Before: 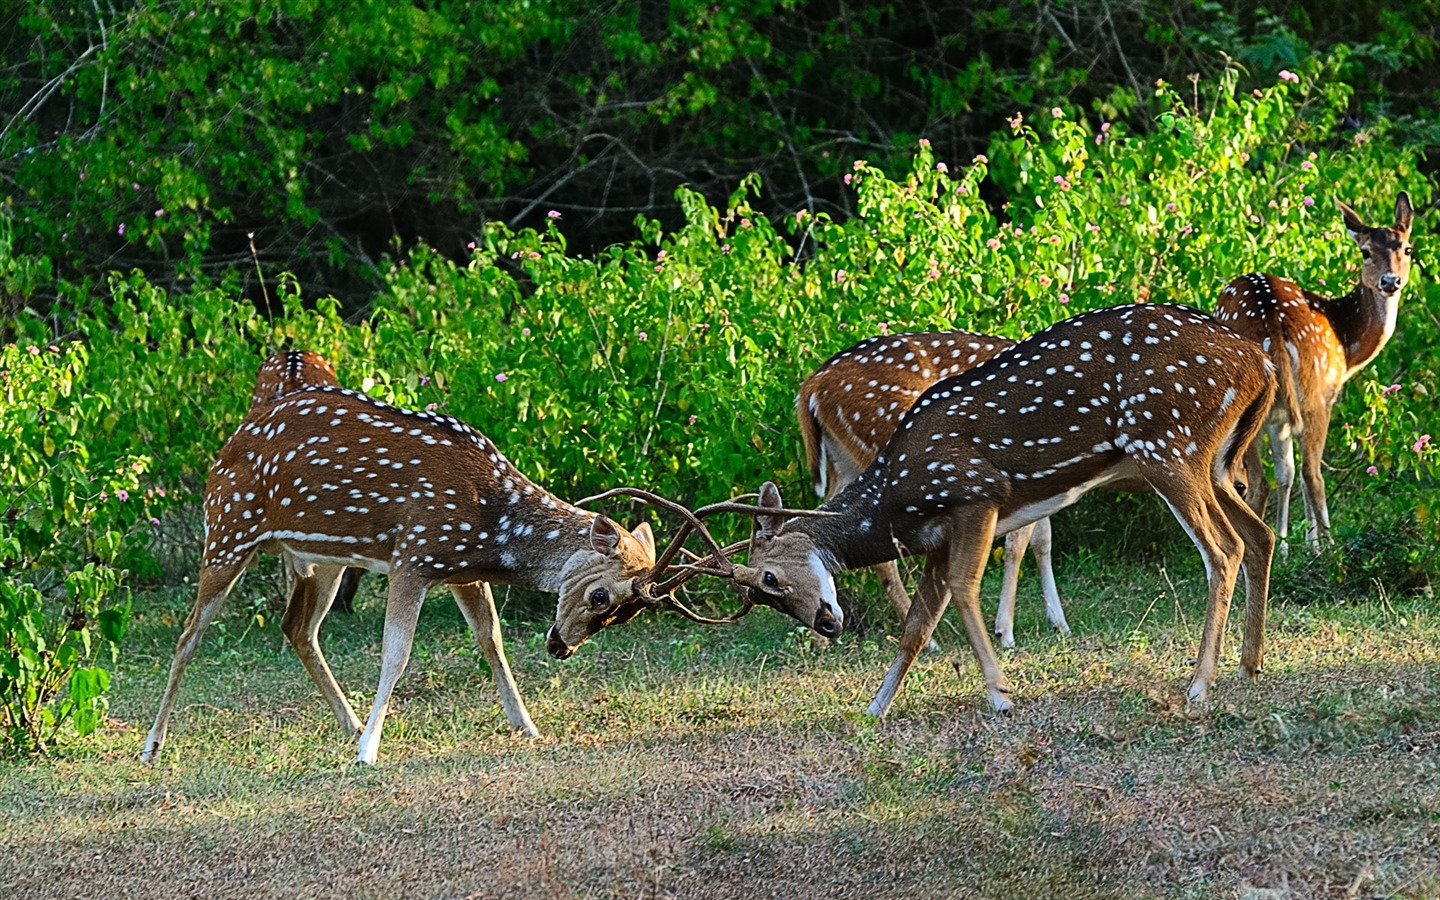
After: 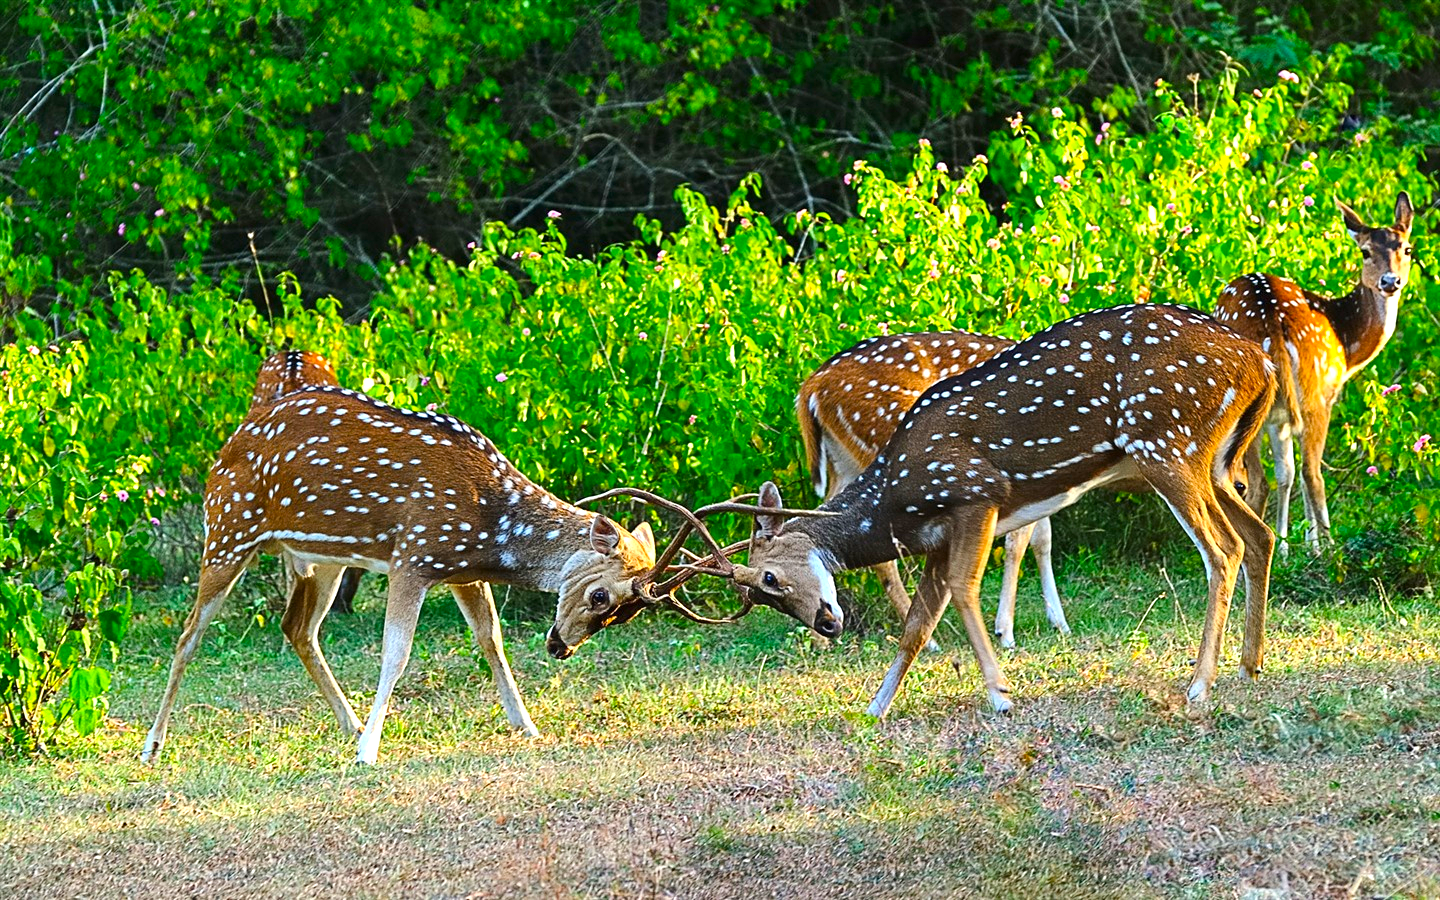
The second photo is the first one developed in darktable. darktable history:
color balance rgb: perceptual saturation grading › global saturation 25%, perceptual brilliance grading › mid-tones 10%, perceptual brilliance grading › shadows 15%, global vibrance 20%
exposure: black level correction 0, exposure 0.7 EV, compensate exposure bias true, compensate highlight preservation false
